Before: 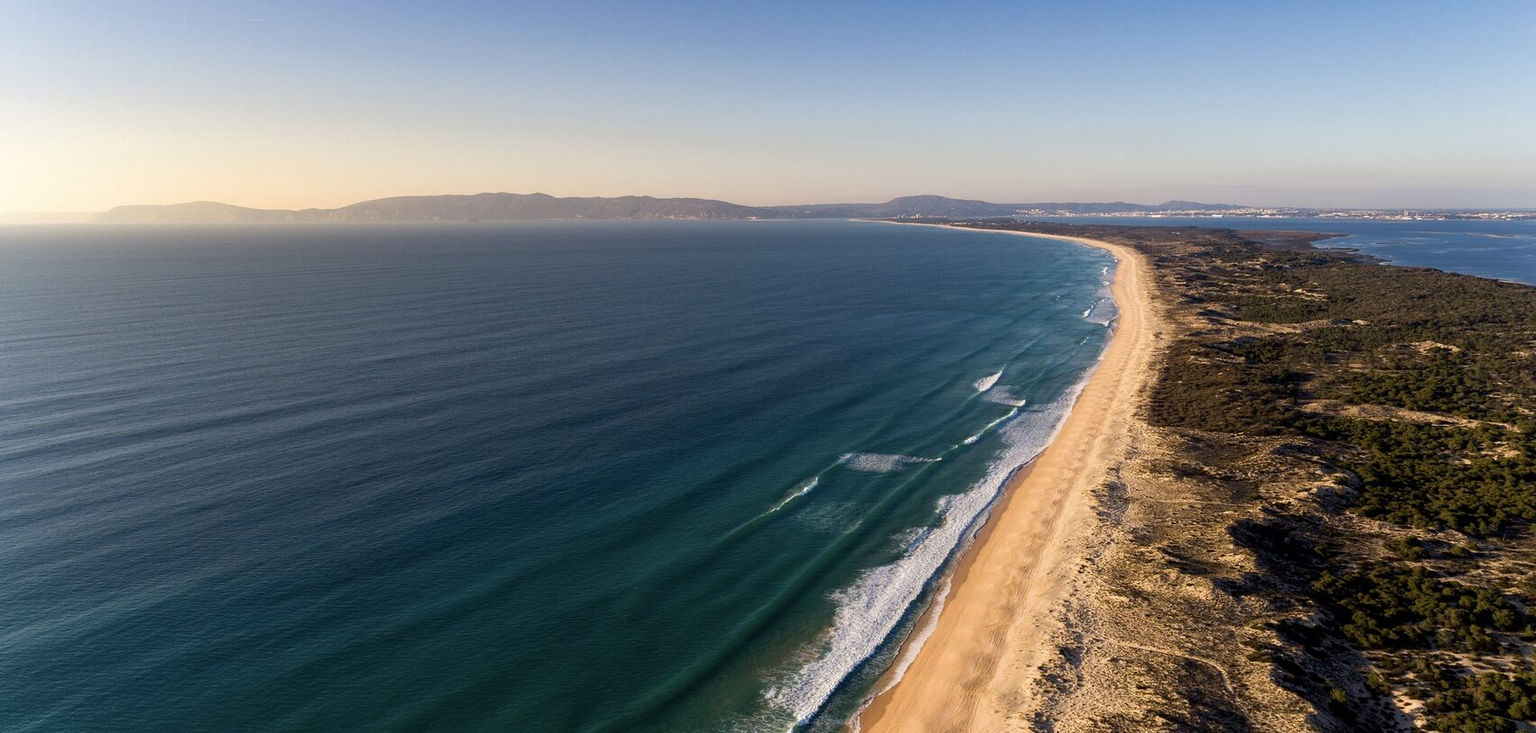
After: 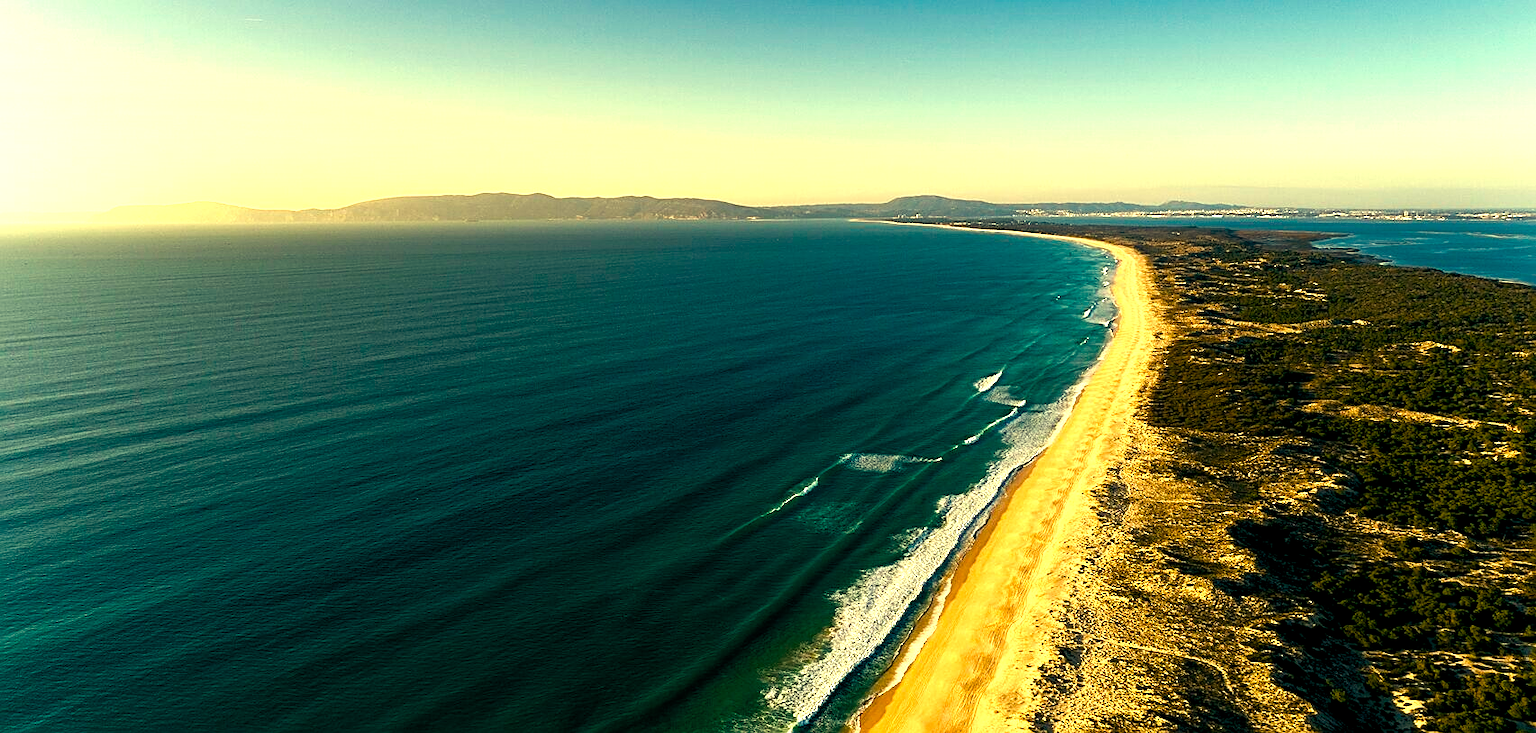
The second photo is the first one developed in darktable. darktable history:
color balance rgb: shadows lift › luminance -7.7%, shadows lift › chroma 2.13%, shadows lift › hue 165.27°, power › luminance -7.77%, power › chroma 1.1%, power › hue 215.88°, highlights gain › luminance 15.15%, highlights gain › chroma 7%, highlights gain › hue 125.57°, global offset › luminance -0.33%, global offset › chroma 0.11%, global offset › hue 165.27°, perceptual saturation grading › global saturation 24.42%, perceptual saturation grading › highlights -24.42%, perceptual saturation grading › mid-tones 24.42%, perceptual saturation grading › shadows 40%, perceptual brilliance grading › global brilliance -5%, perceptual brilliance grading › highlights 24.42%, perceptual brilliance grading › mid-tones 7%, perceptual brilliance grading › shadows -5%
white balance: red 1.123, blue 0.83
sharpen: on, module defaults
